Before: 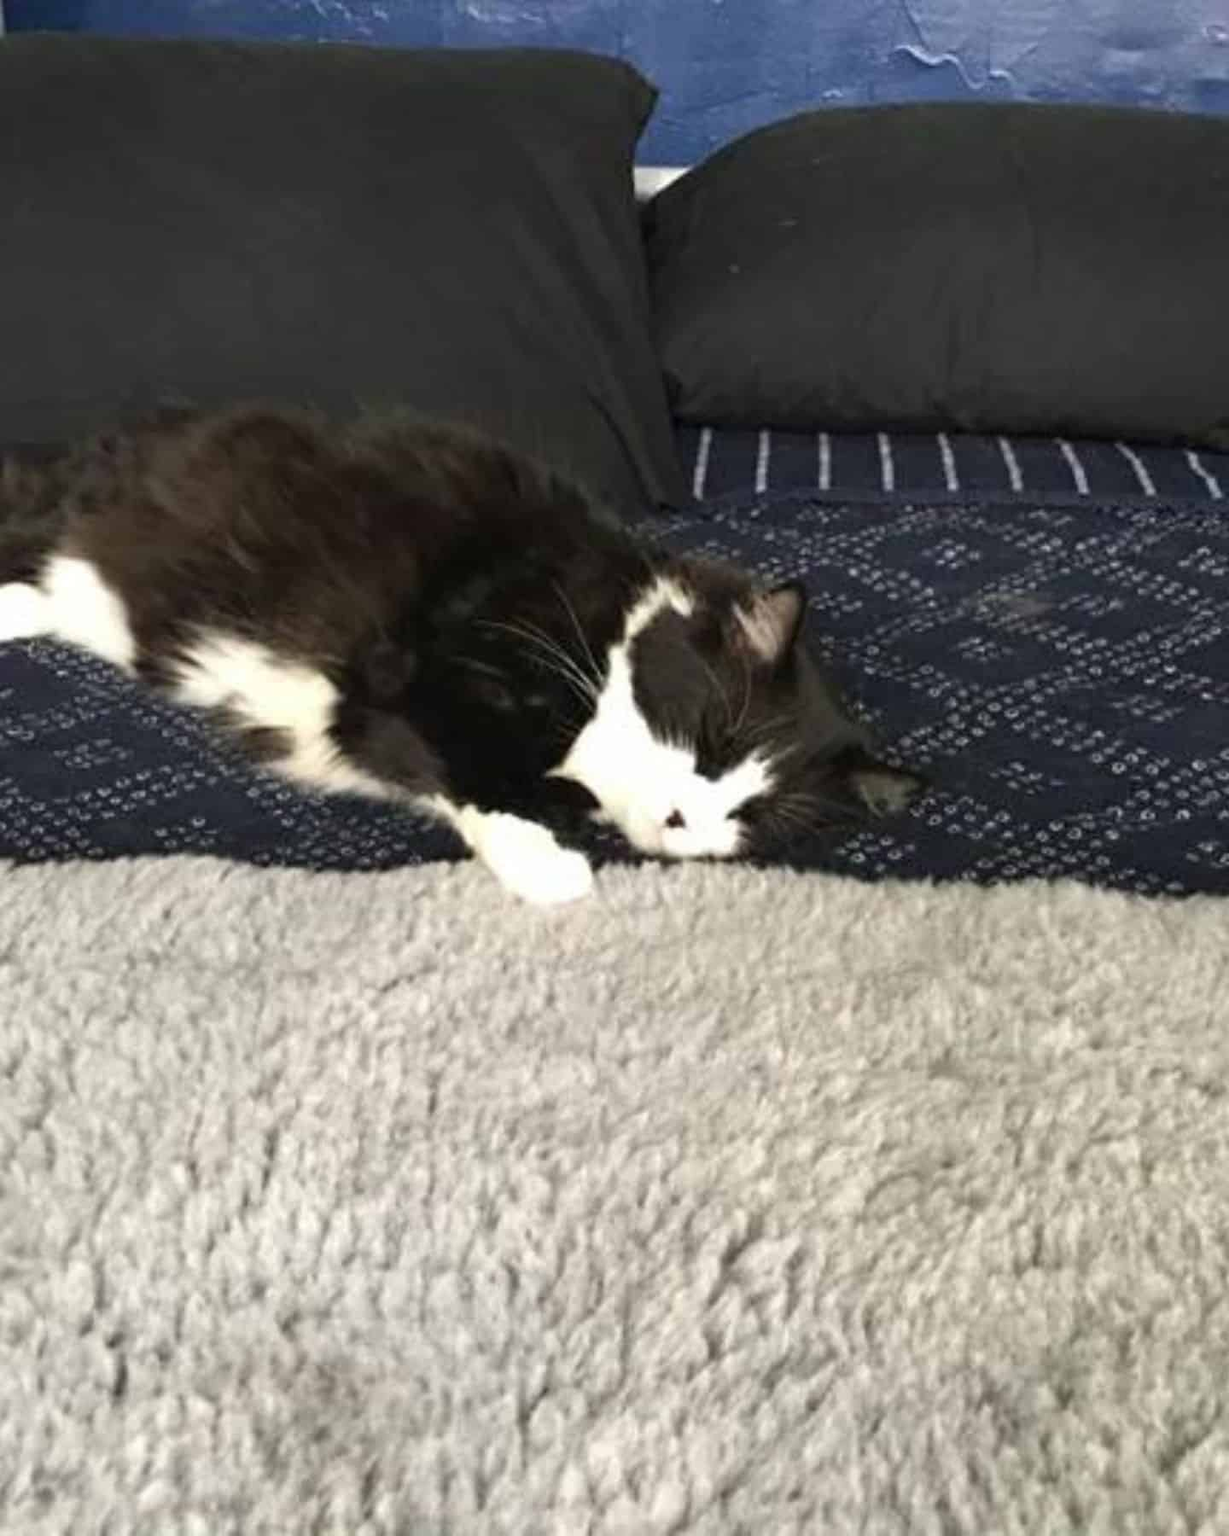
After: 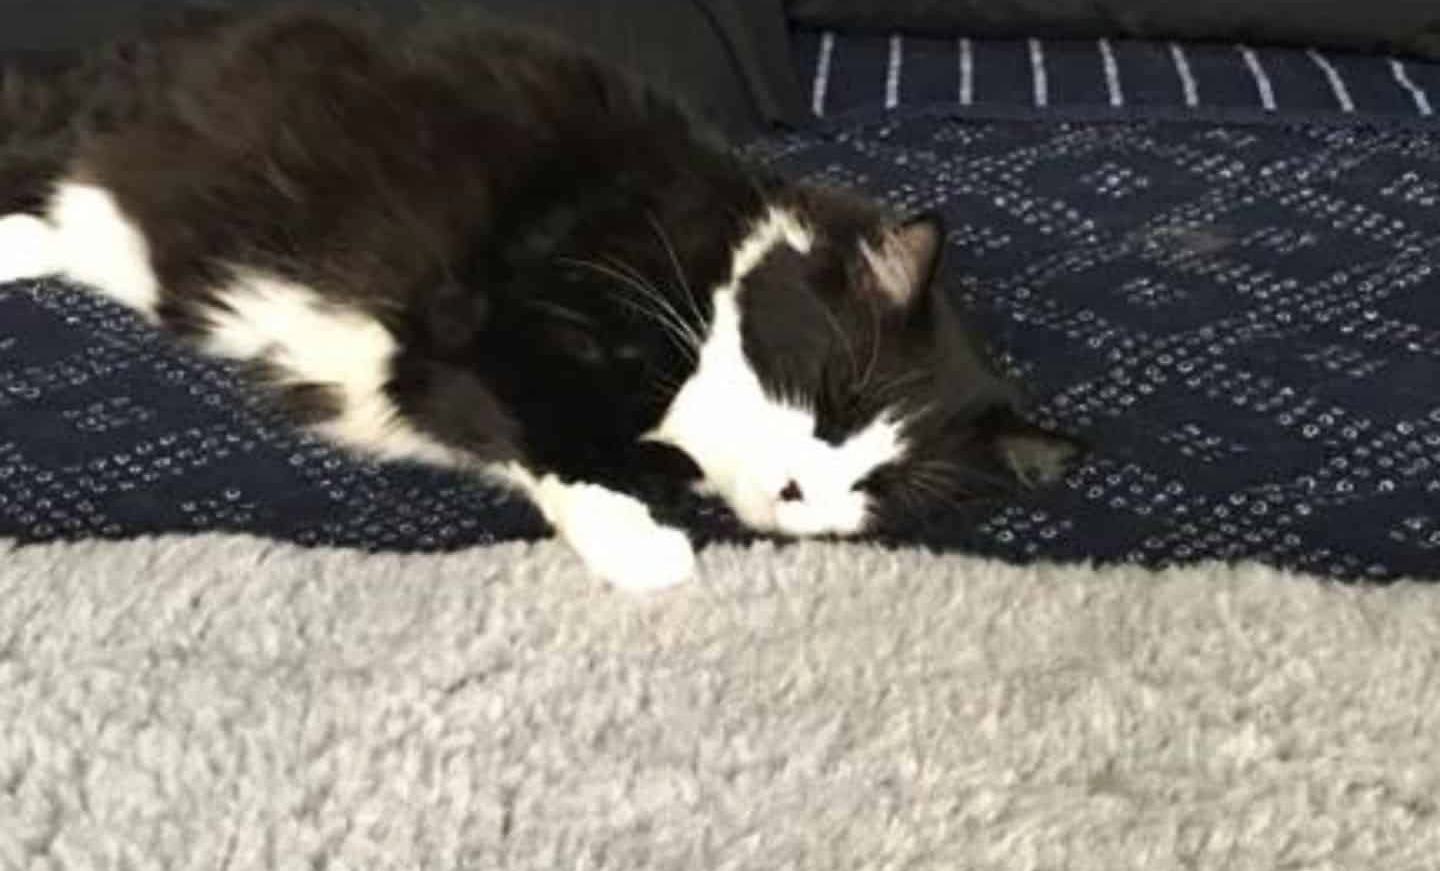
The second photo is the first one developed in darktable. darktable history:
base curve: exposure shift 0, preserve colors none
tone curve: curves: ch0 [(0, 0) (0.003, 0.003) (0.011, 0.01) (0.025, 0.023) (0.044, 0.041) (0.069, 0.064) (0.1, 0.092) (0.136, 0.125) (0.177, 0.163) (0.224, 0.207) (0.277, 0.255) (0.335, 0.309) (0.399, 0.375) (0.468, 0.459) (0.543, 0.548) (0.623, 0.629) (0.709, 0.716) (0.801, 0.808) (0.898, 0.911) (1, 1)], preserve colors none
crop and rotate: top 26.056%, bottom 25.543%
